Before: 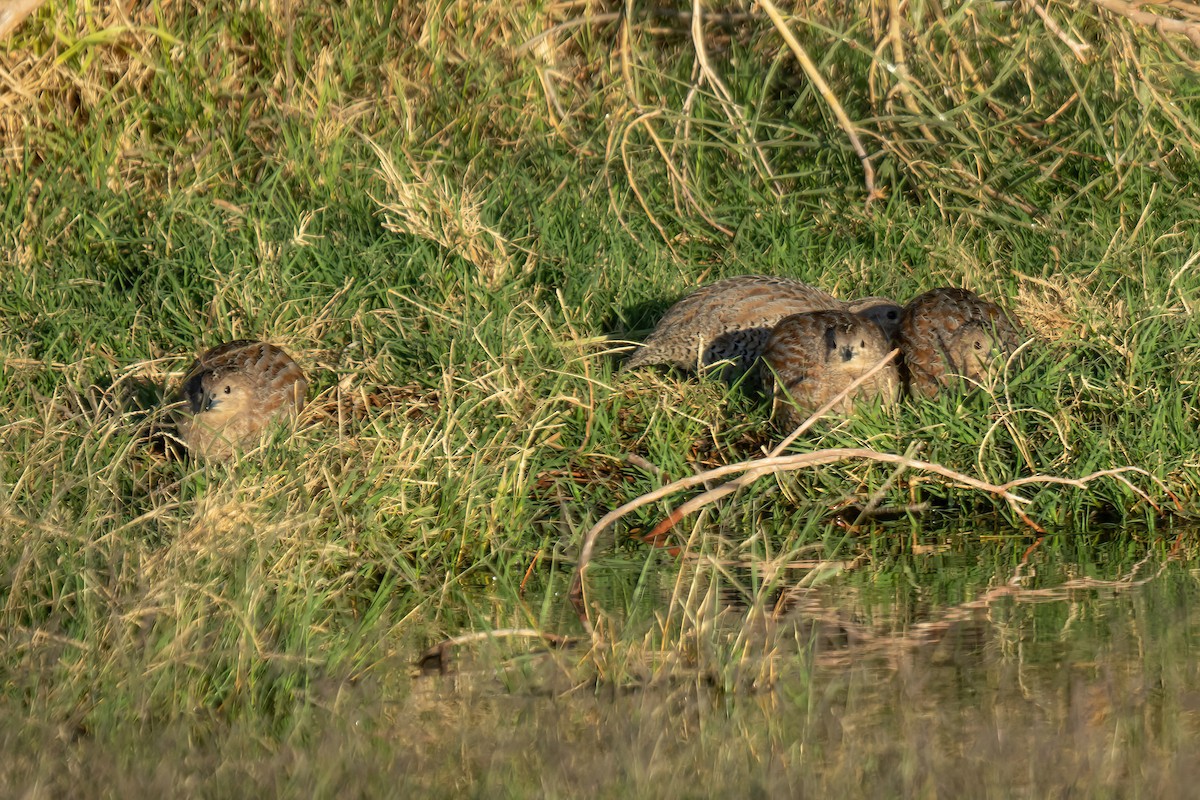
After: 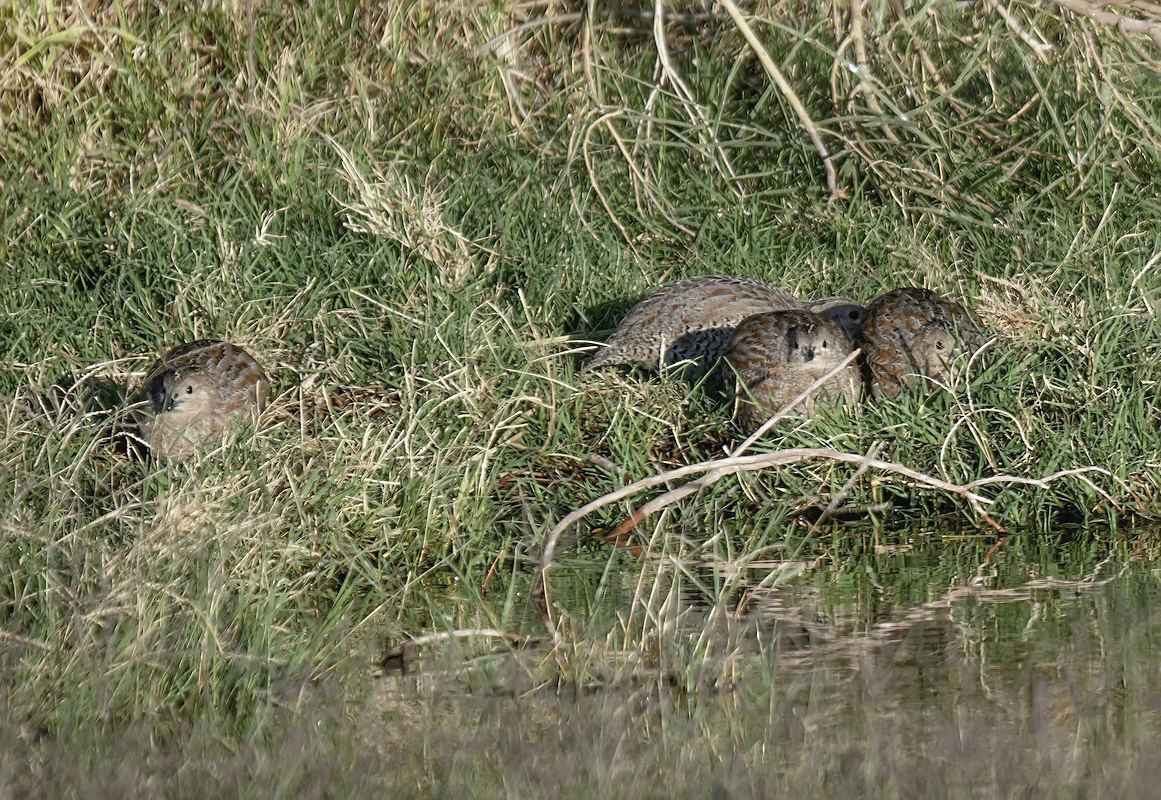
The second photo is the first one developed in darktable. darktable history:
white balance: red 0.948, green 1.02, blue 1.176
sharpen: on, module defaults
contrast brightness saturation: contrast -0.05, saturation -0.41
crop and rotate: left 3.238%
color balance rgb: perceptual saturation grading › global saturation 20%, perceptual saturation grading › highlights -25%, perceptual saturation grading › shadows 25%
